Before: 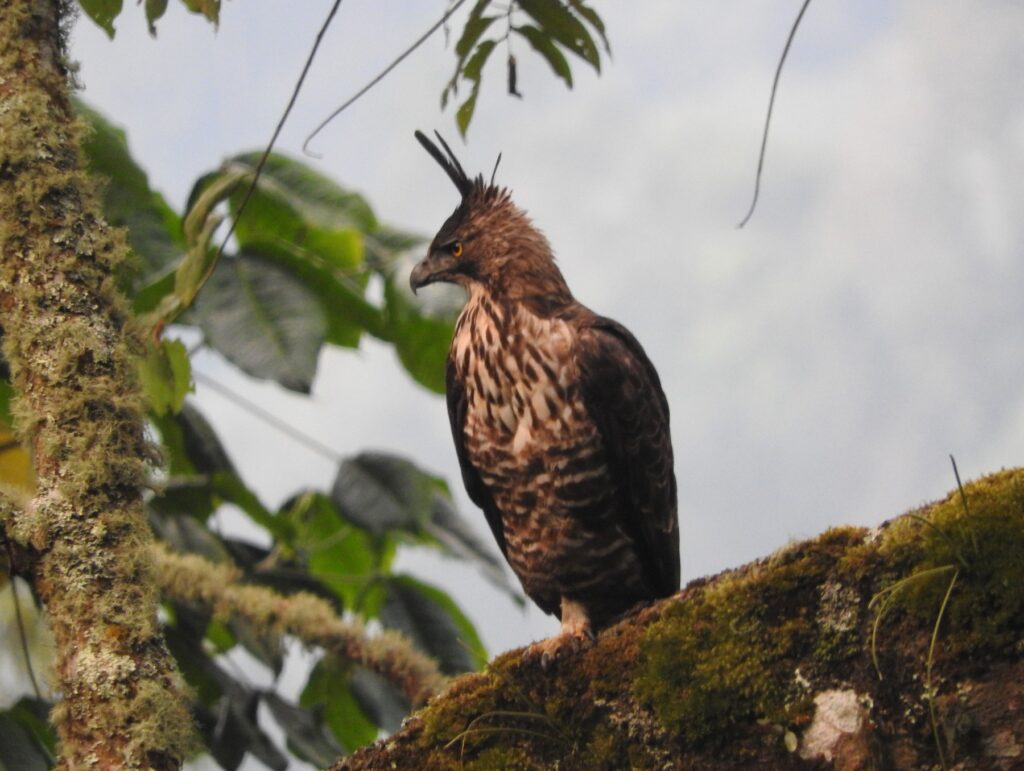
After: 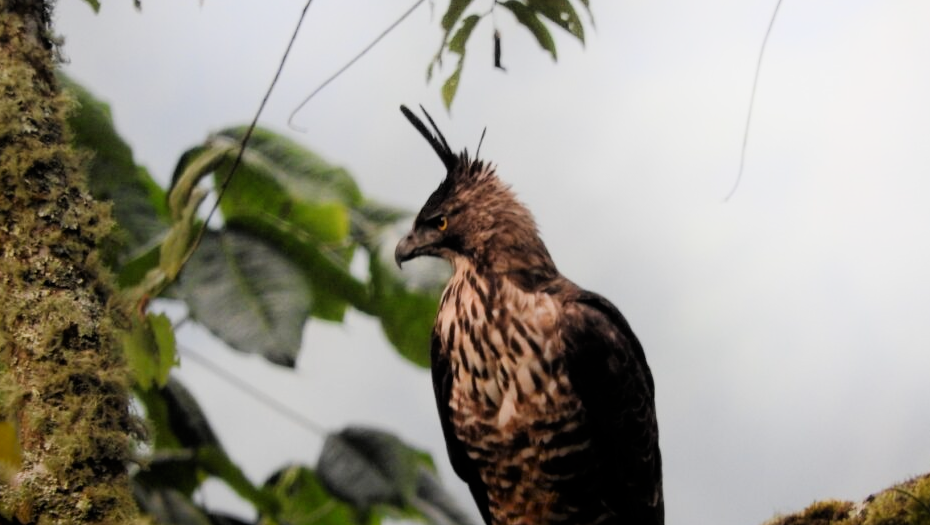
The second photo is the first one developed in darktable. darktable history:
crop: left 1.544%, top 3.403%, right 7.618%, bottom 28.416%
shadows and highlights: shadows -89.9, highlights 91.11, soften with gaussian
filmic rgb: black relative exposure -5.04 EV, white relative exposure 3.97 EV, hardness 2.89, contrast 1.203, highlights saturation mix -28.89%
